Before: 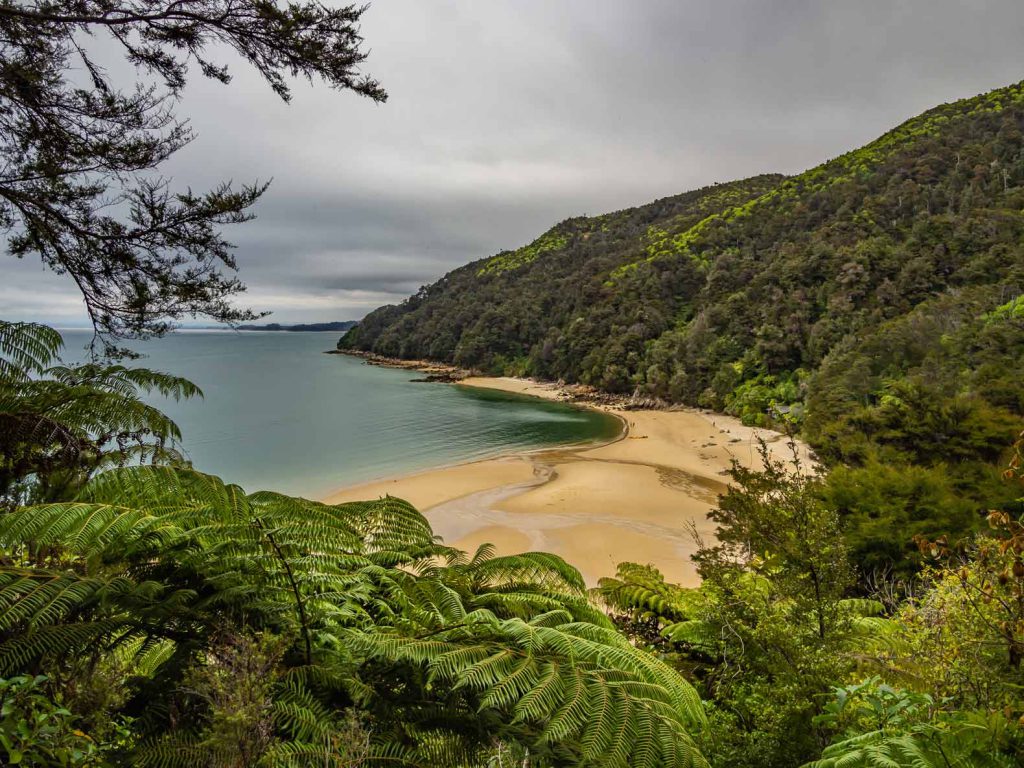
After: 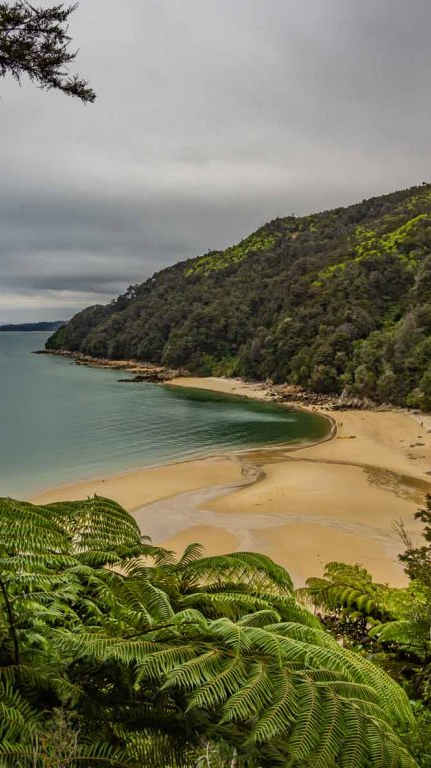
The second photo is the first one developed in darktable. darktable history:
color balance: contrast -0.5%
exposure: exposure -0.242 EV, compensate highlight preservation false
crop: left 28.583%, right 29.231%
